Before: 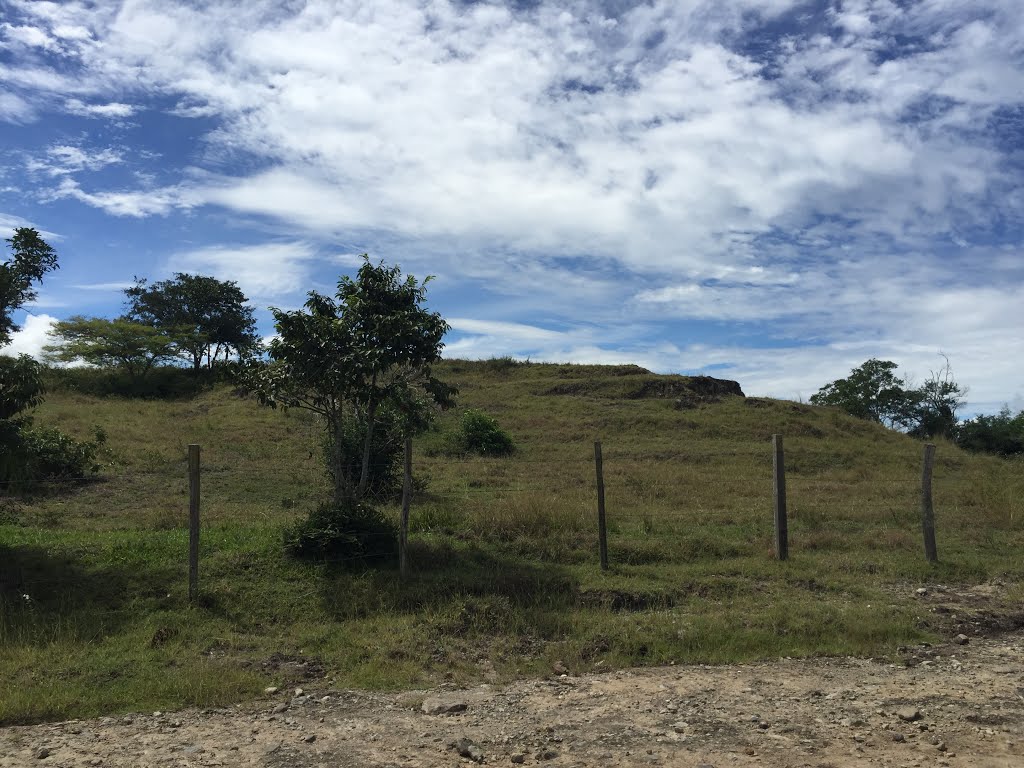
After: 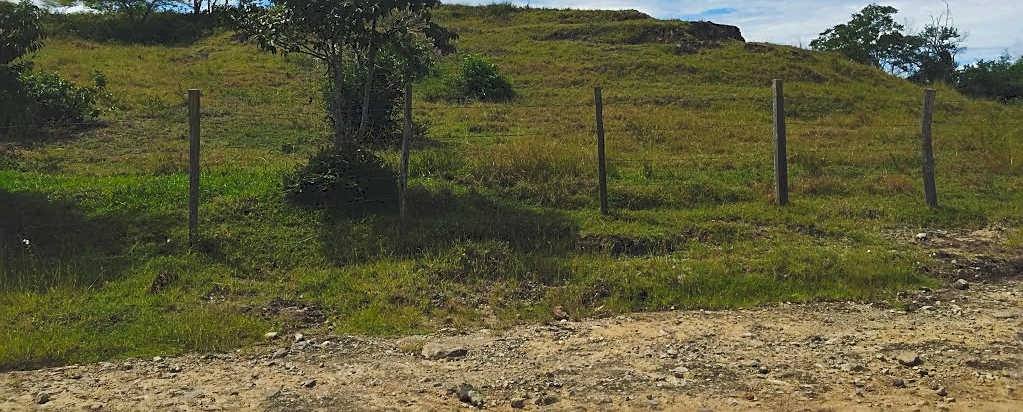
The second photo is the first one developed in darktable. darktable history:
shadows and highlights: on, module defaults
tone equalizer: on, module defaults
sharpen: on, module defaults
crop and rotate: top 46.237%
color balance rgb: linear chroma grading › global chroma 10%, perceptual saturation grading › global saturation 30%, global vibrance 10%
tone curve: curves: ch0 [(0, 0) (0.003, 0.072) (0.011, 0.077) (0.025, 0.082) (0.044, 0.094) (0.069, 0.106) (0.1, 0.125) (0.136, 0.145) (0.177, 0.173) (0.224, 0.216) (0.277, 0.281) (0.335, 0.356) (0.399, 0.436) (0.468, 0.53) (0.543, 0.629) (0.623, 0.724) (0.709, 0.808) (0.801, 0.88) (0.898, 0.941) (1, 1)], preserve colors none
